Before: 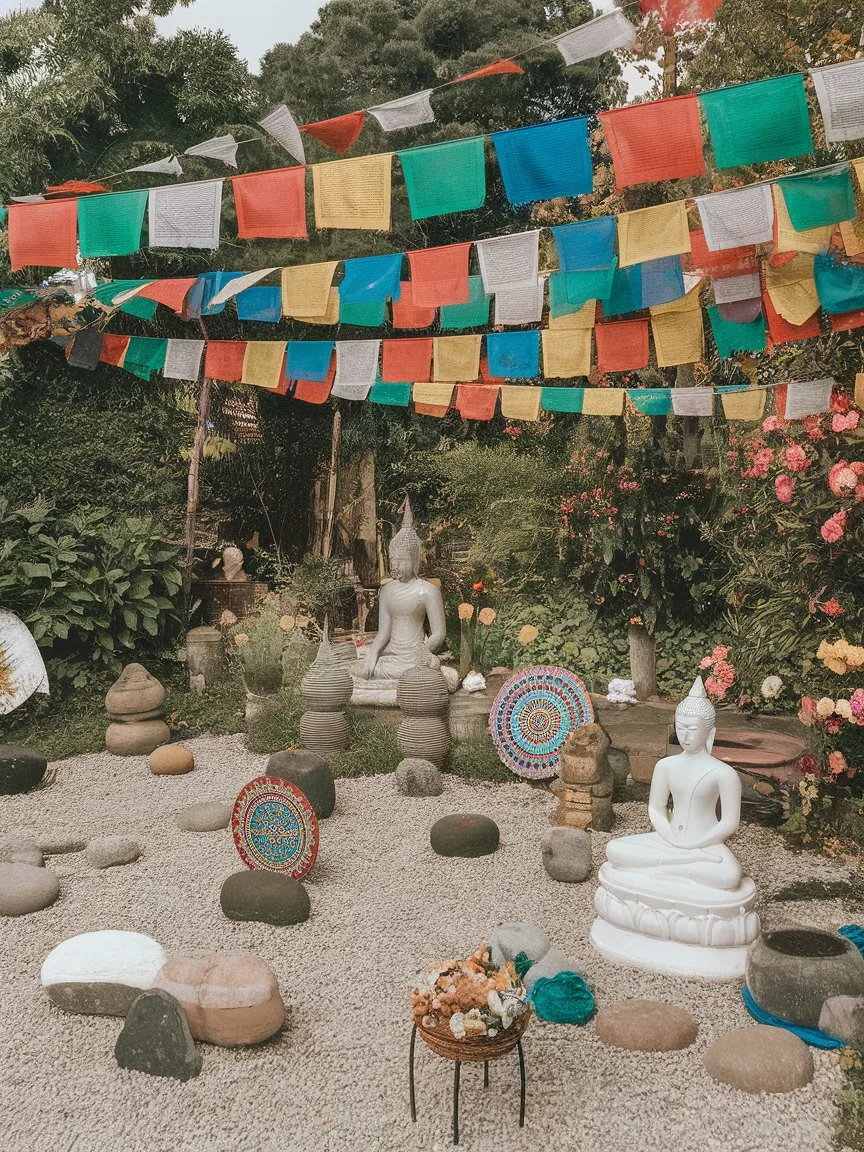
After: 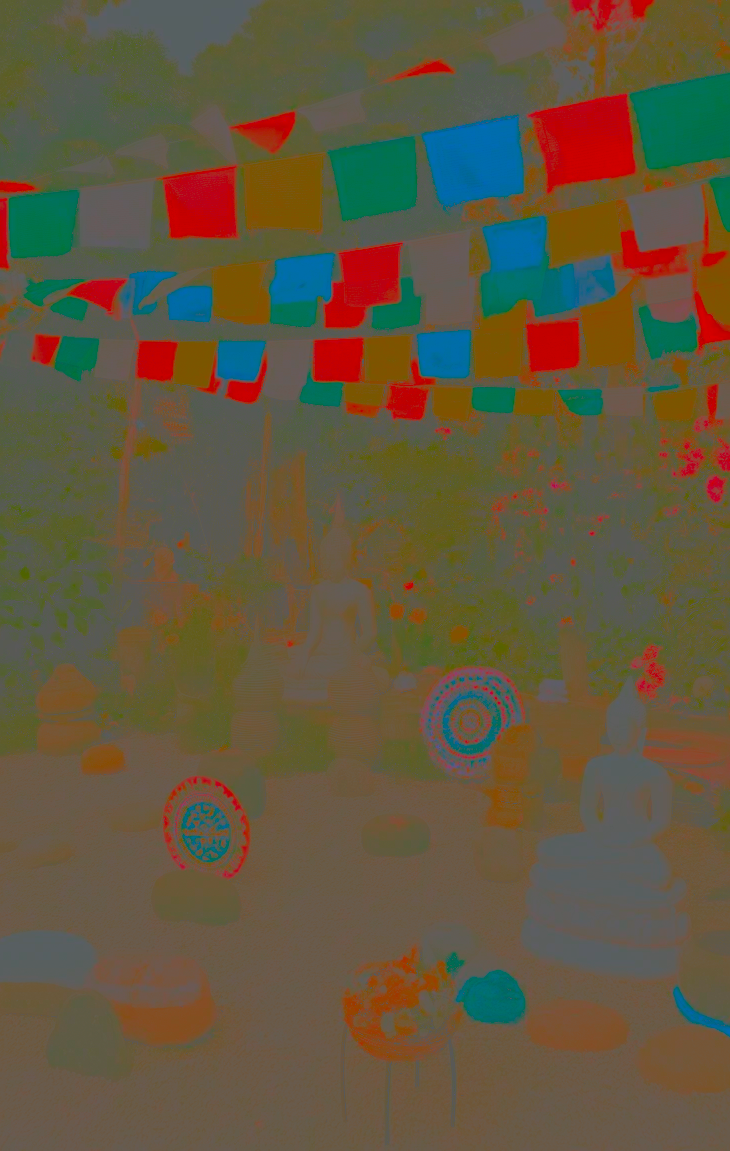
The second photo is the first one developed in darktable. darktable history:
filmic rgb: black relative exposure -7.65 EV, white relative exposure 4.56 EV, hardness 3.61, contrast 1.058
crop: left 8.057%, right 7.355%
exposure: compensate highlight preservation false
contrast brightness saturation: contrast -0.979, brightness -0.18, saturation 0.766
sharpen: on, module defaults
local contrast: highlights 82%, shadows 79%
